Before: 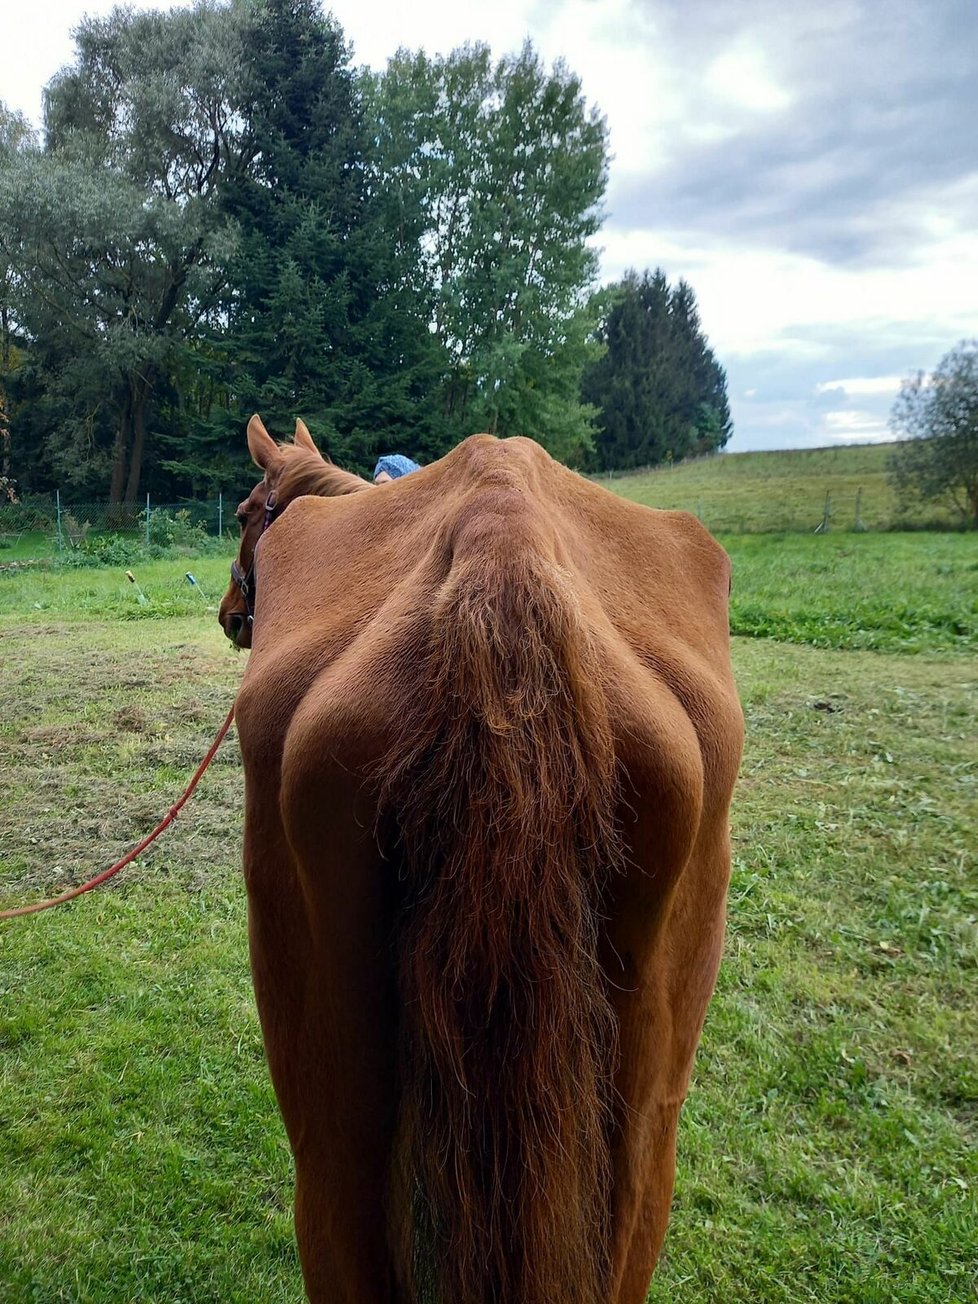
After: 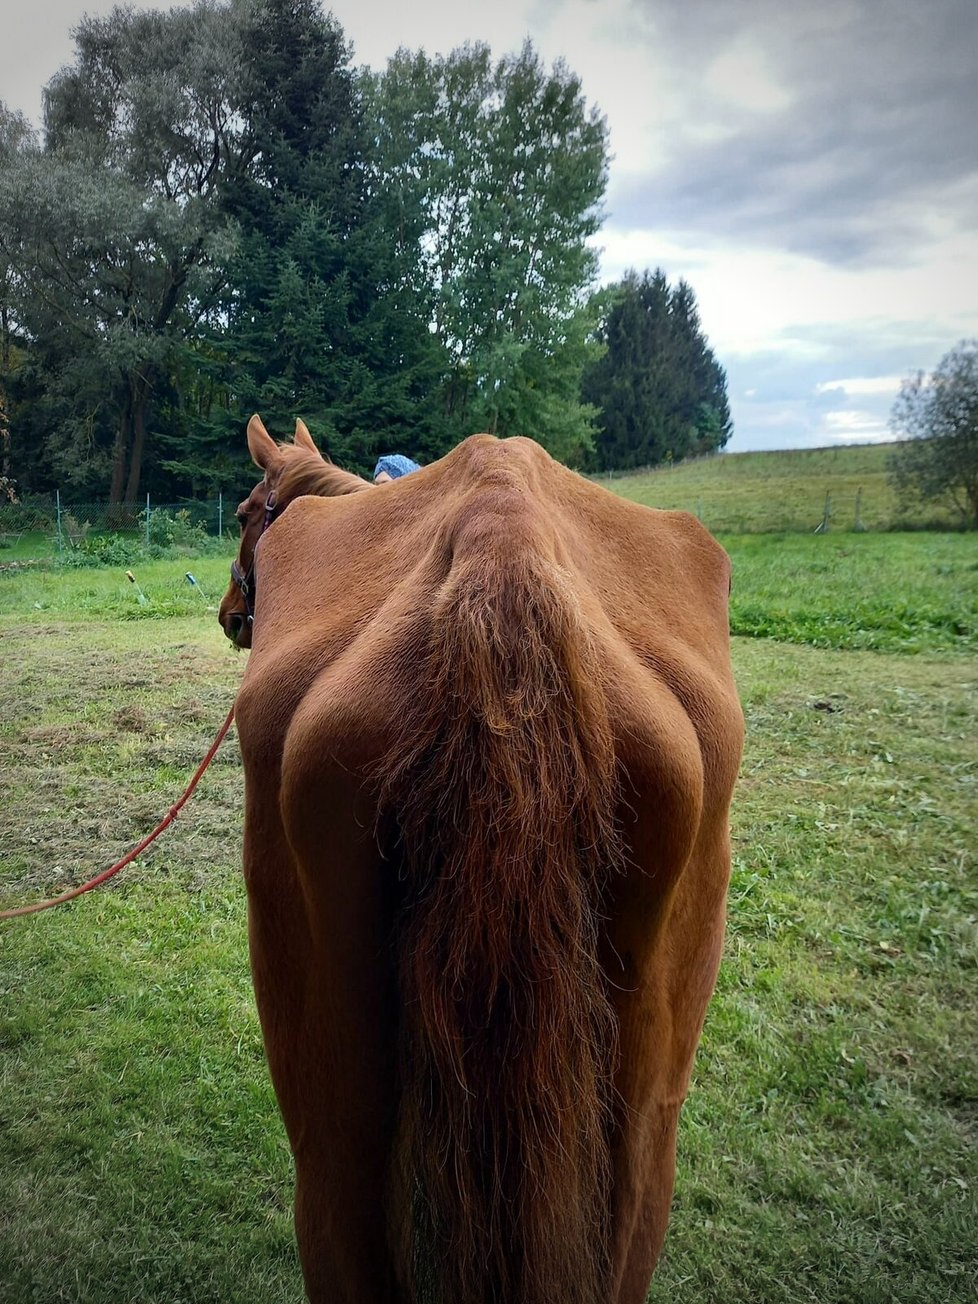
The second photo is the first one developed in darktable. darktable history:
vignetting: fall-off start 67.26%, width/height ratio 1.019, unbound false
